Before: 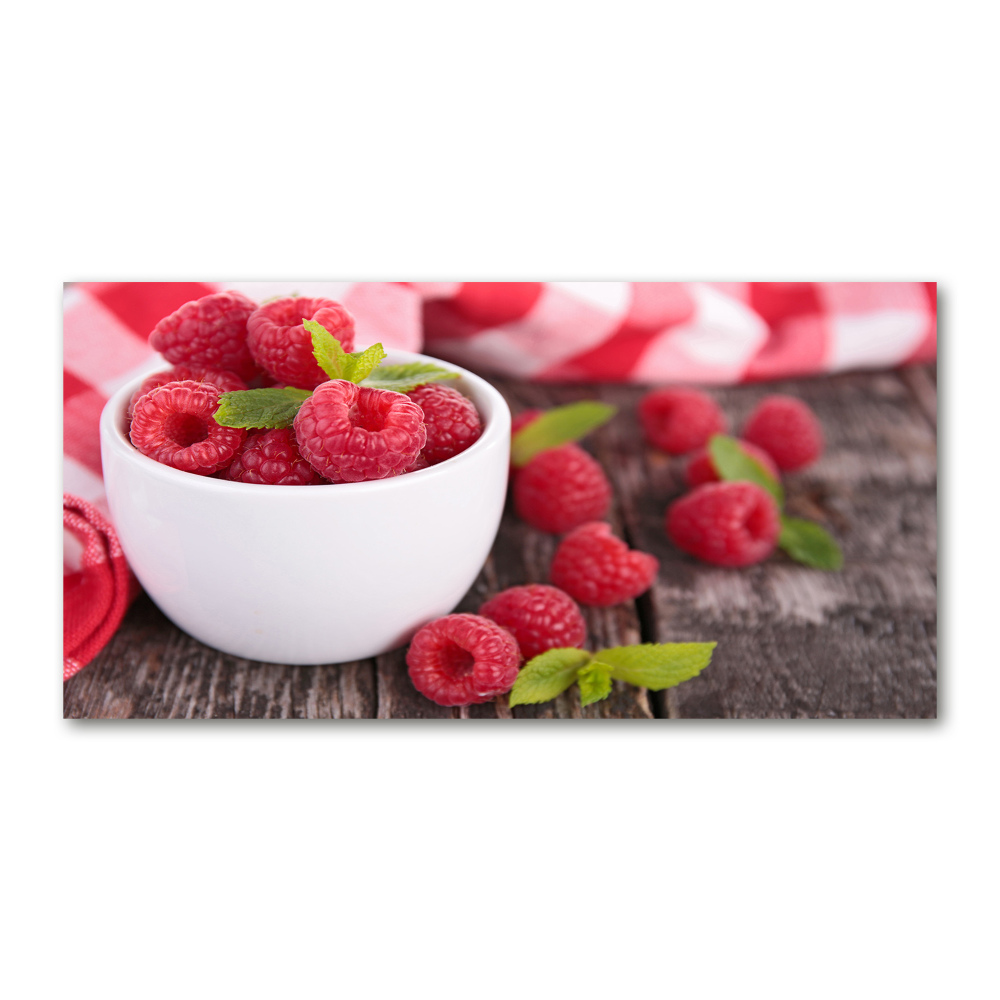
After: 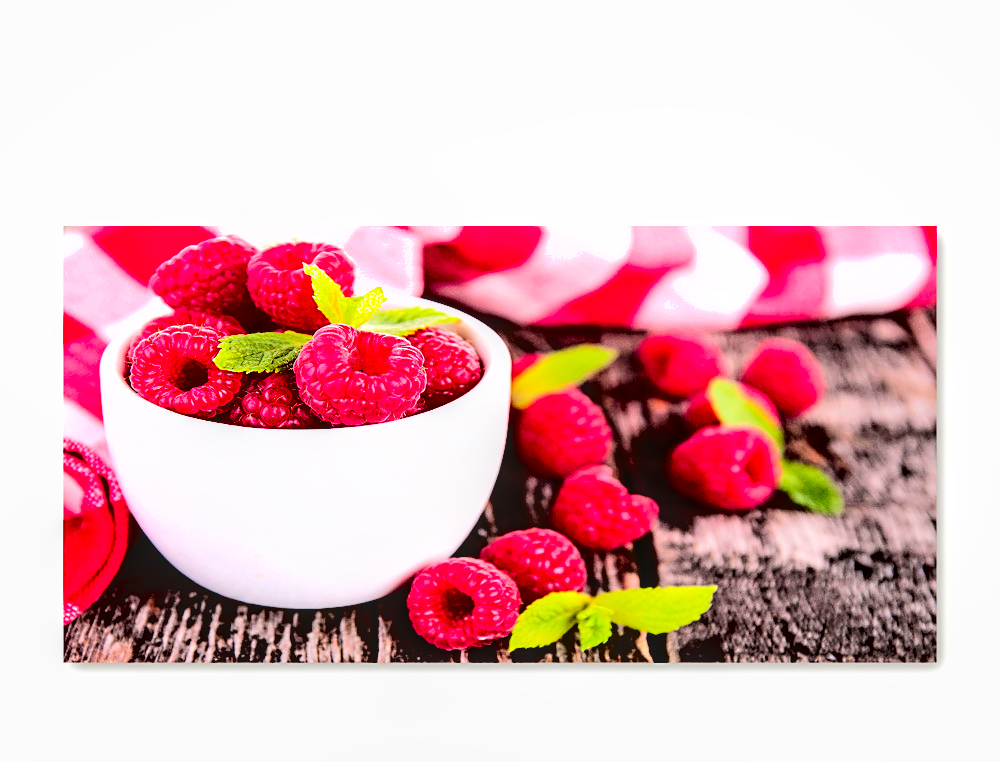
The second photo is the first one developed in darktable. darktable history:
crop: top 5.609%, bottom 18.145%
exposure: black level correction -0.002, exposure 0.529 EV, compensate highlight preservation false
tone equalizer: -7 EV 0.163 EV, -6 EV 0.636 EV, -5 EV 1.15 EV, -4 EV 1.34 EV, -3 EV 1.18 EV, -2 EV 0.6 EV, -1 EV 0.159 EV, edges refinement/feathering 500, mask exposure compensation -1.57 EV, preserve details no
contrast brightness saturation: contrast 0.3
shadows and highlights: radius 336.76, shadows 28.24, soften with gaussian
local contrast: on, module defaults
sharpen: on, module defaults
